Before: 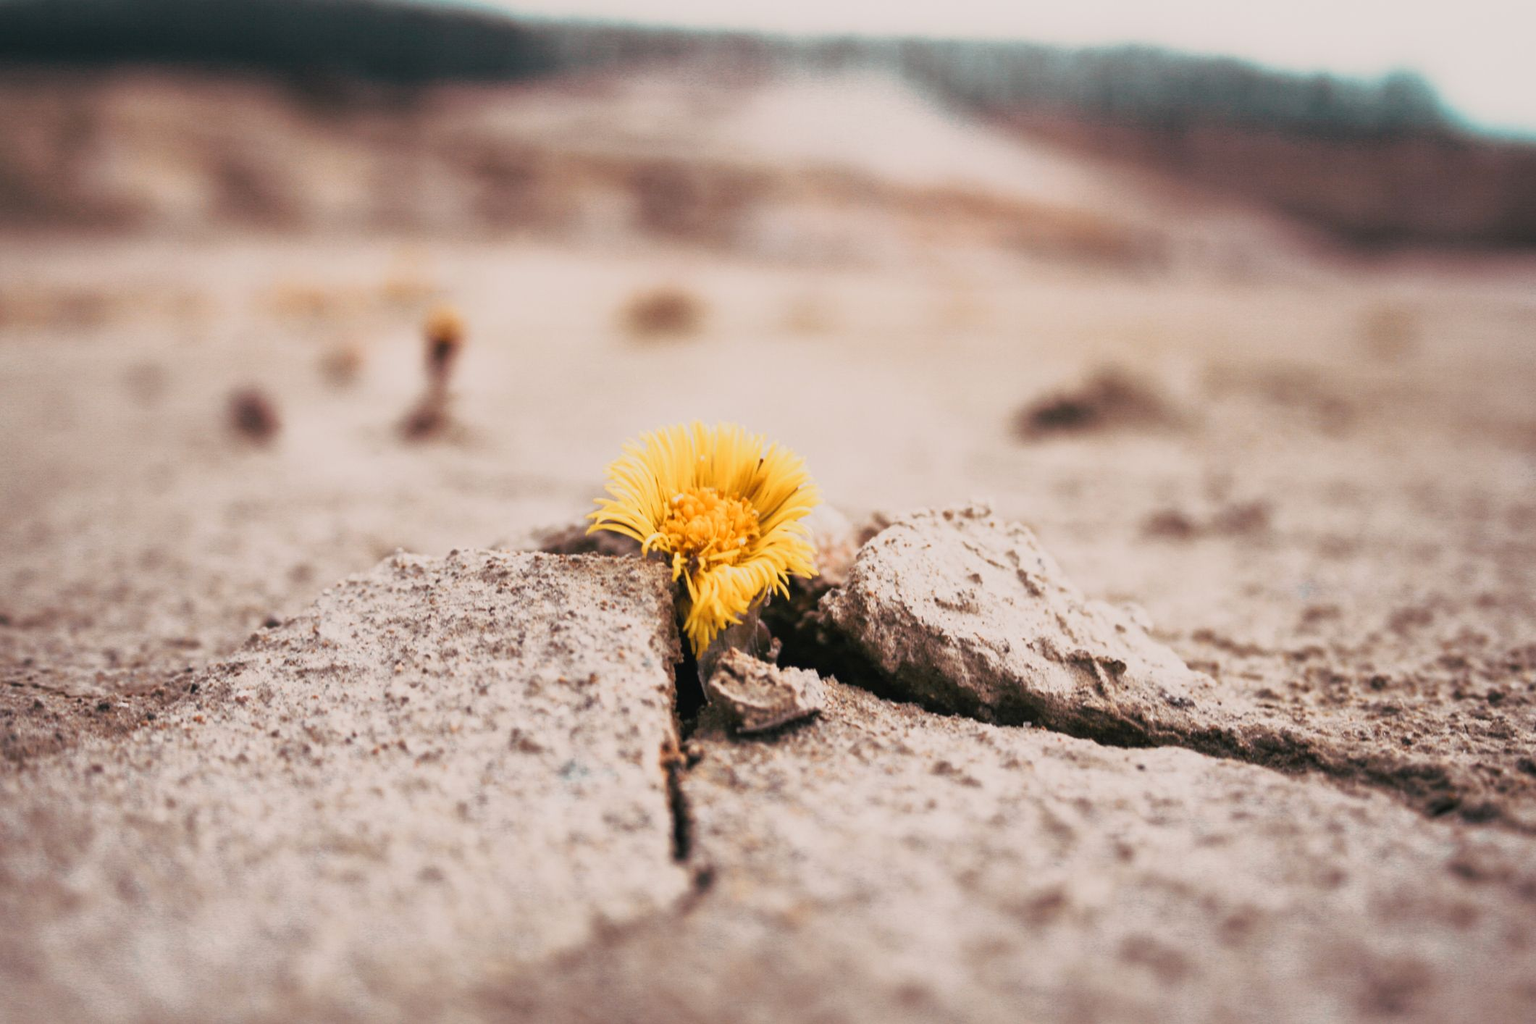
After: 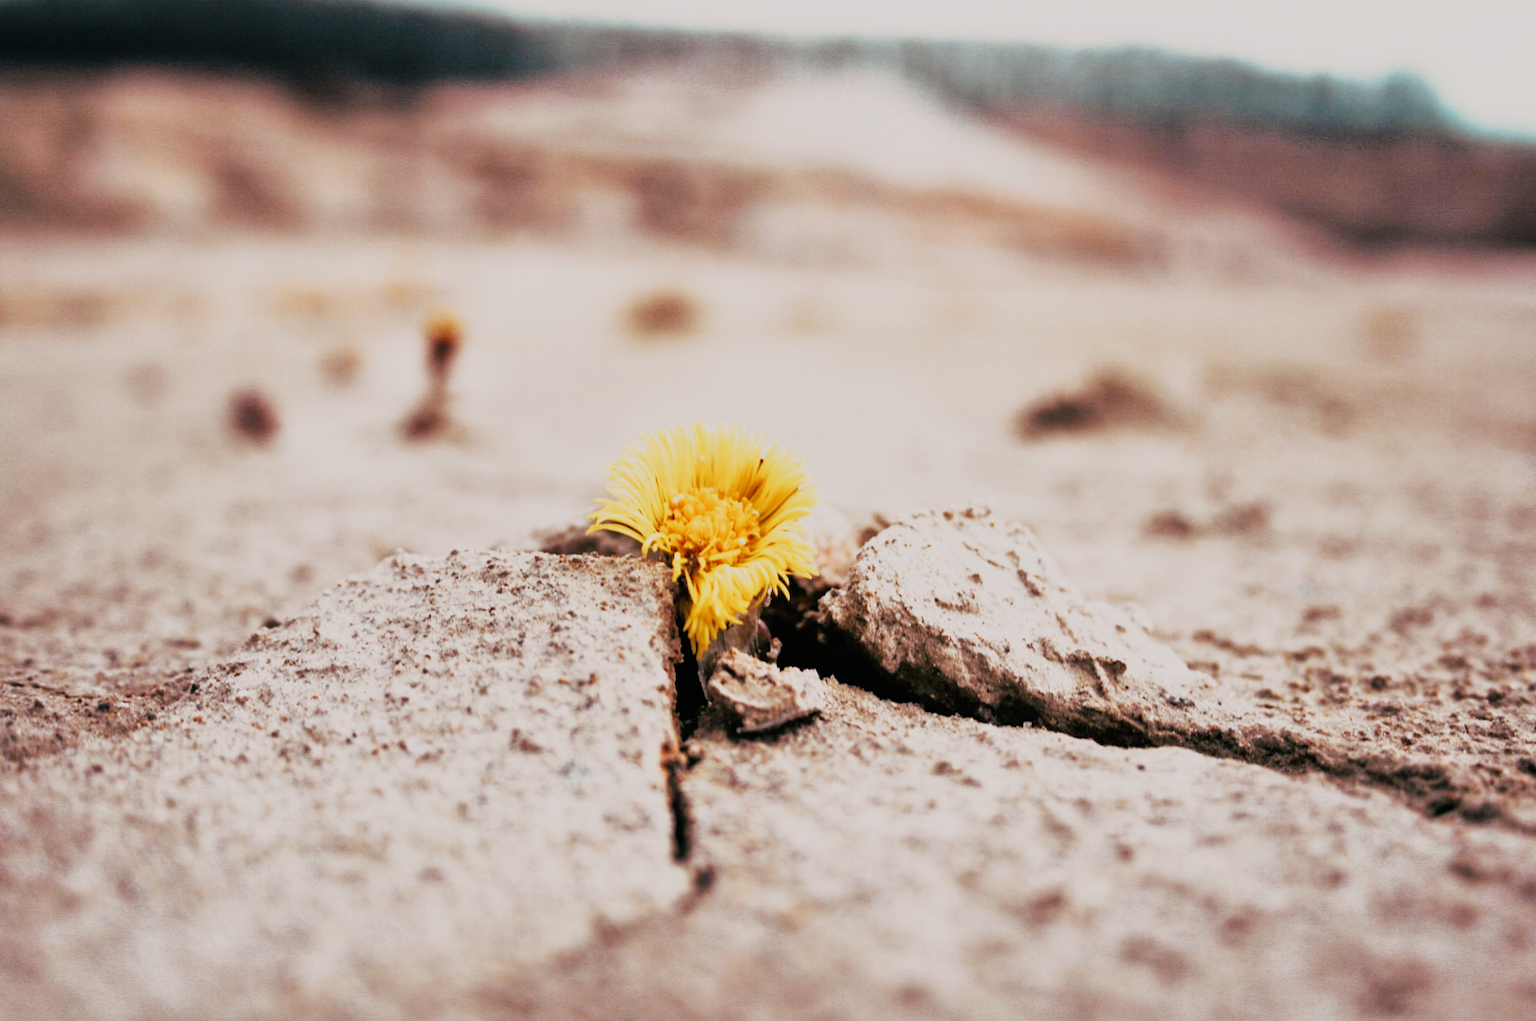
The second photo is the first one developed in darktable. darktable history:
crop: top 0.05%, bottom 0.098%
white balance: emerald 1
sigmoid: contrast 1.7, skew -0.1, preserve hue 0%, red attenuation 0.1, red rotation 0.035, green attenuation 0.1, green rotation -0.017, blue attenuation 0.15, blue rotation -0.052, base primaries Rec2020
tone equalizer: -8 EV 0.001 EV, -7 EV -0.004 EV, -6 EV 0.009 EV, -5 EV 0.032 EV, -4 EV 0.276 EV, -3 EV 0.644 EV, -2 EV 0.584 EV, -1 EV 0.187 EV, +0 EV 0.024 EV
